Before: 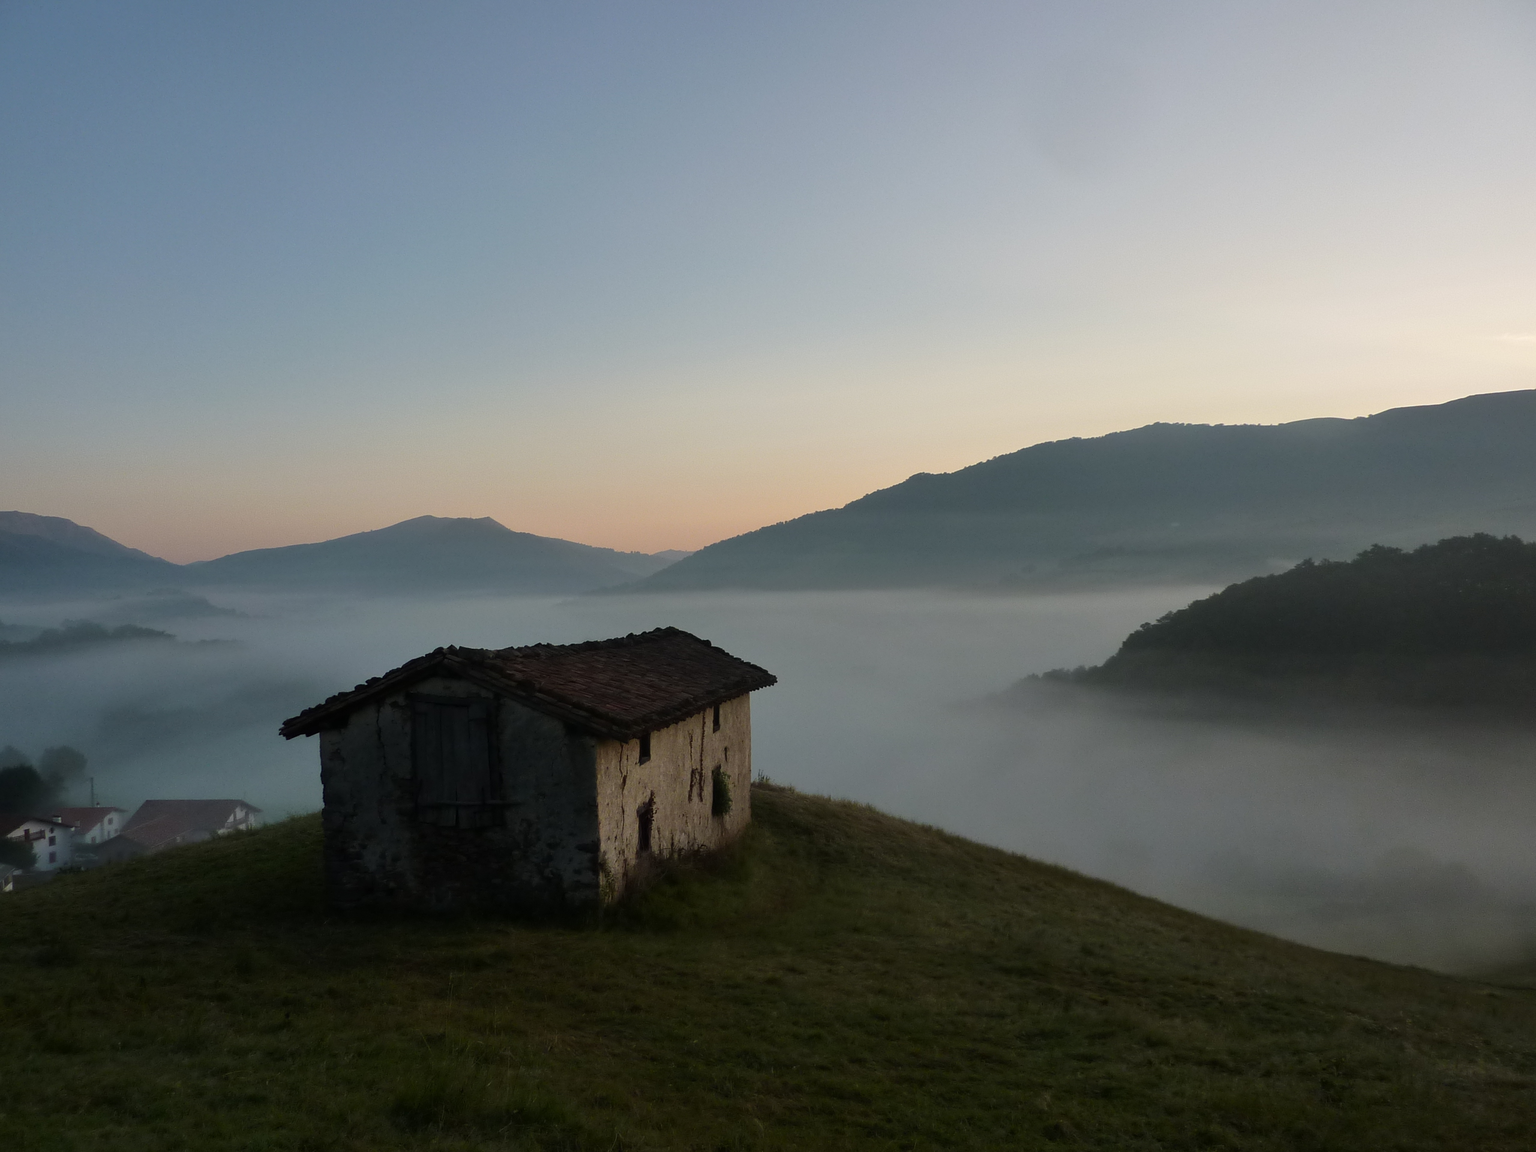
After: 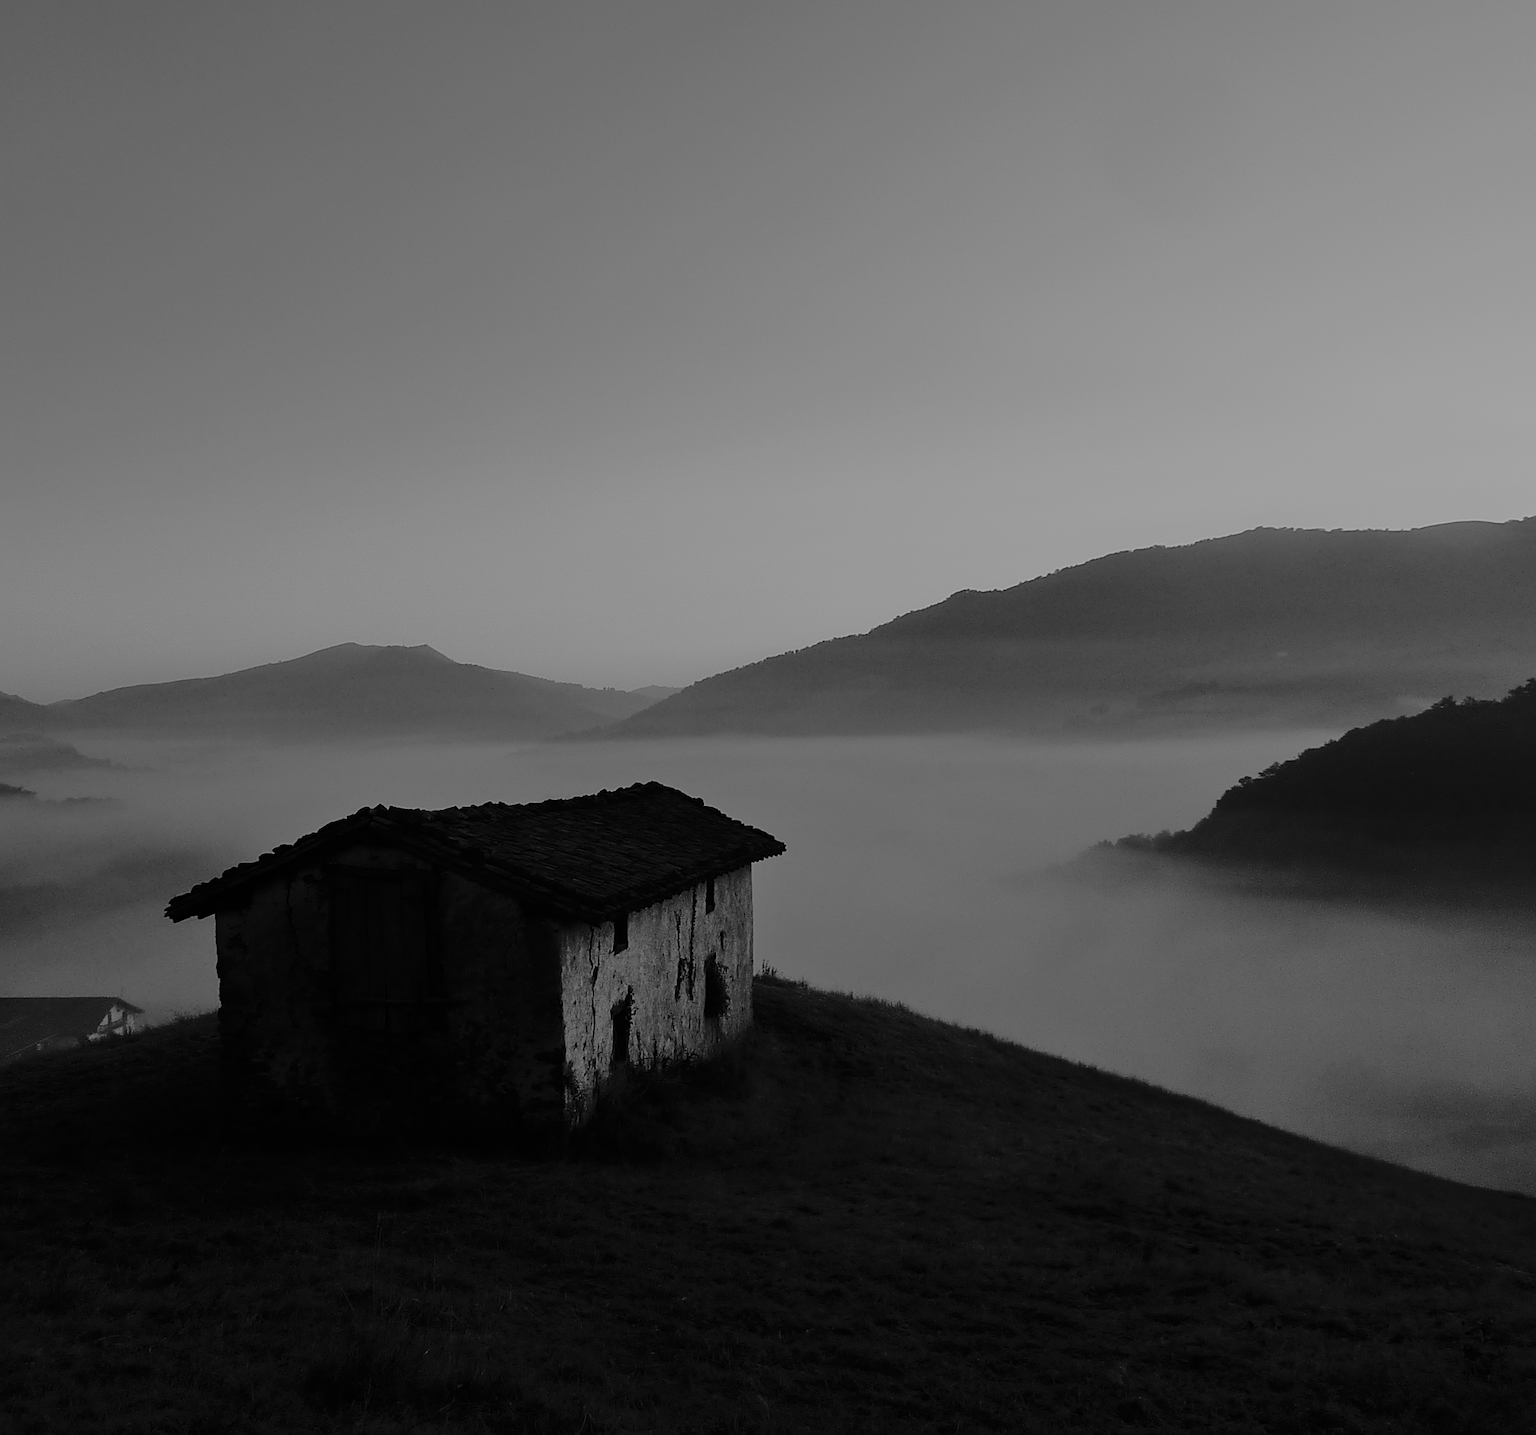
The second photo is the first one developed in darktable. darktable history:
monochrome: a 79.32, b 81.83, size 1.1
crop and rotate: left 9.597%, right 10.195%
color correction: highlights a* -12.64, highlights b* -18.1, saturation 0.7
color balance rgb: perceptual saturation grading › global saturation 20%, perceptual saturation grading › highlights -25%, perceptual saturation grading › shadows 50%
tone curve: curves: ch0 [(0, 0) (0.094, 0.039) (0.243, 0.155) (0.411, 0.482) (0.479, 0.583) (0.654, 0.742) (0.793, 0.851) (0.994, 0.974)]; ch1 [(0, 0) (0.161, 0.092) (0.35, 0.33) (0.392, 0.392) (0.456, 0.456) (0.505, 0.502) (0.537, 0.518) (0.553, 0.53) (0.573, 0.569) (0.718, 0.718) (1, 1)]; ch2 [(0, 0) (0.346, 0.362) (0.411, 0.412) (0.502, 0.502) (0.531, 0.521) (0.576, 0.553) (0.615, 0.621) (1, 1)], color space Lab, independent channels, preserve colors none
sharpen: on, module defaults
